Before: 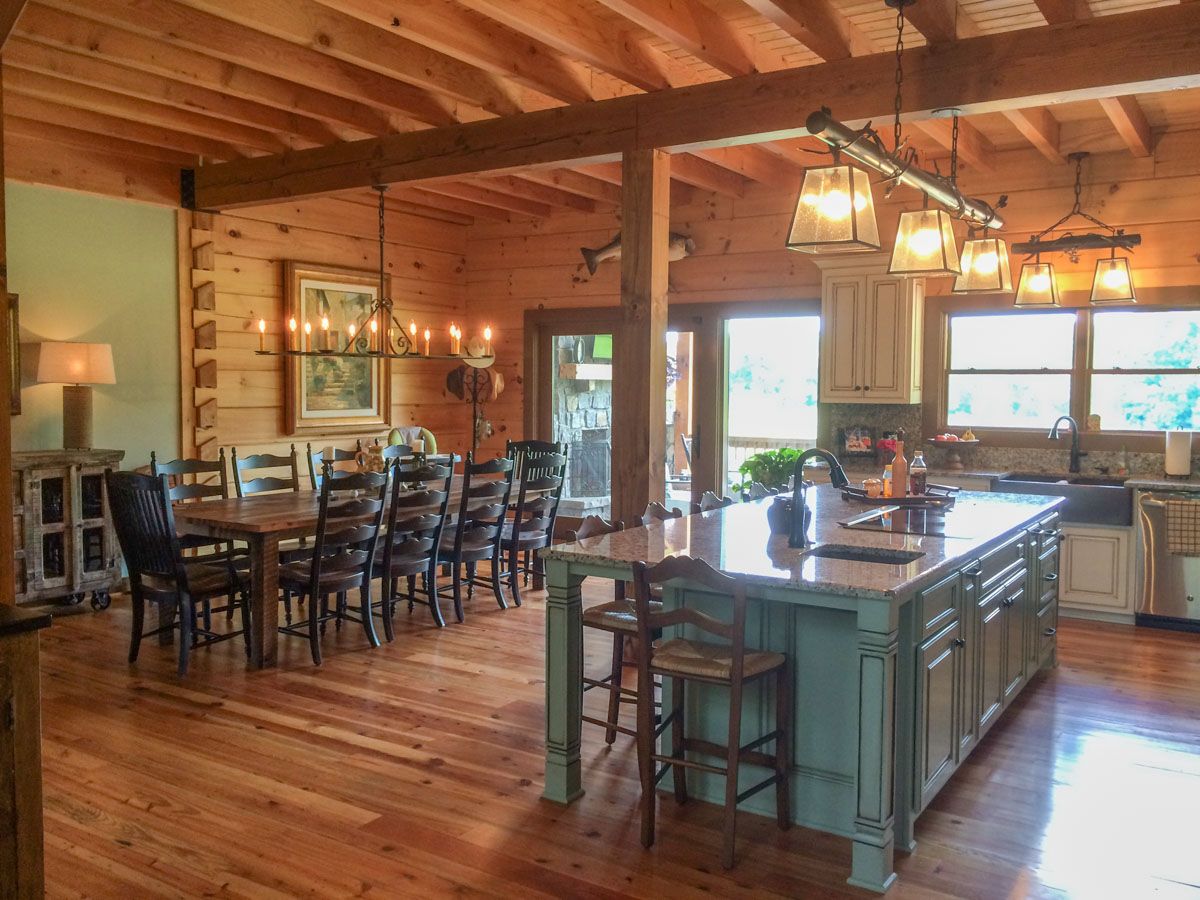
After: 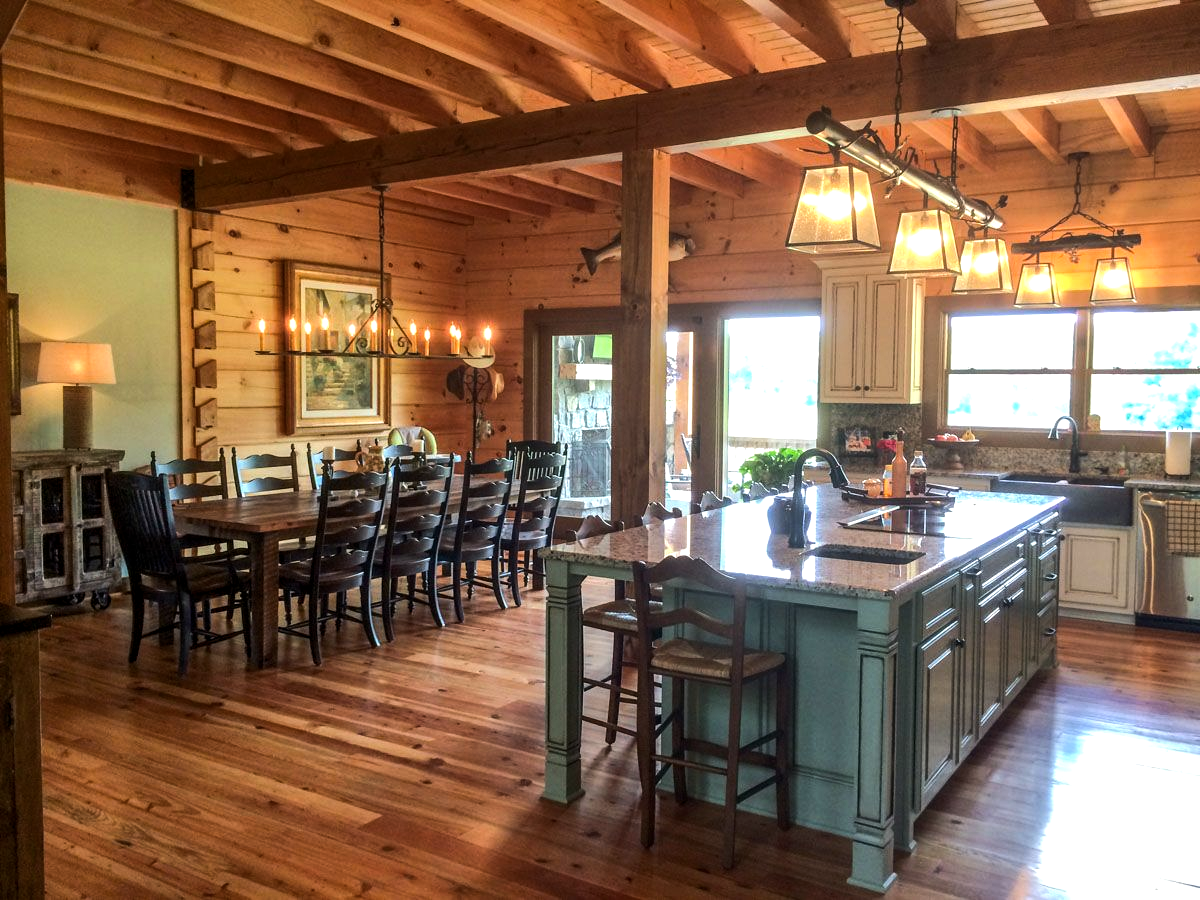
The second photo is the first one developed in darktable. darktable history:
color balance rgb: global offset › luminance -0.39%, perceptual saturation grading › global saturation 0.448%, perceptual brilliance grading › highlights 18.301%, perceptual brilliance grading › mid-tones 31.508%, perceptual brilliance grading › shadows -30.758%
